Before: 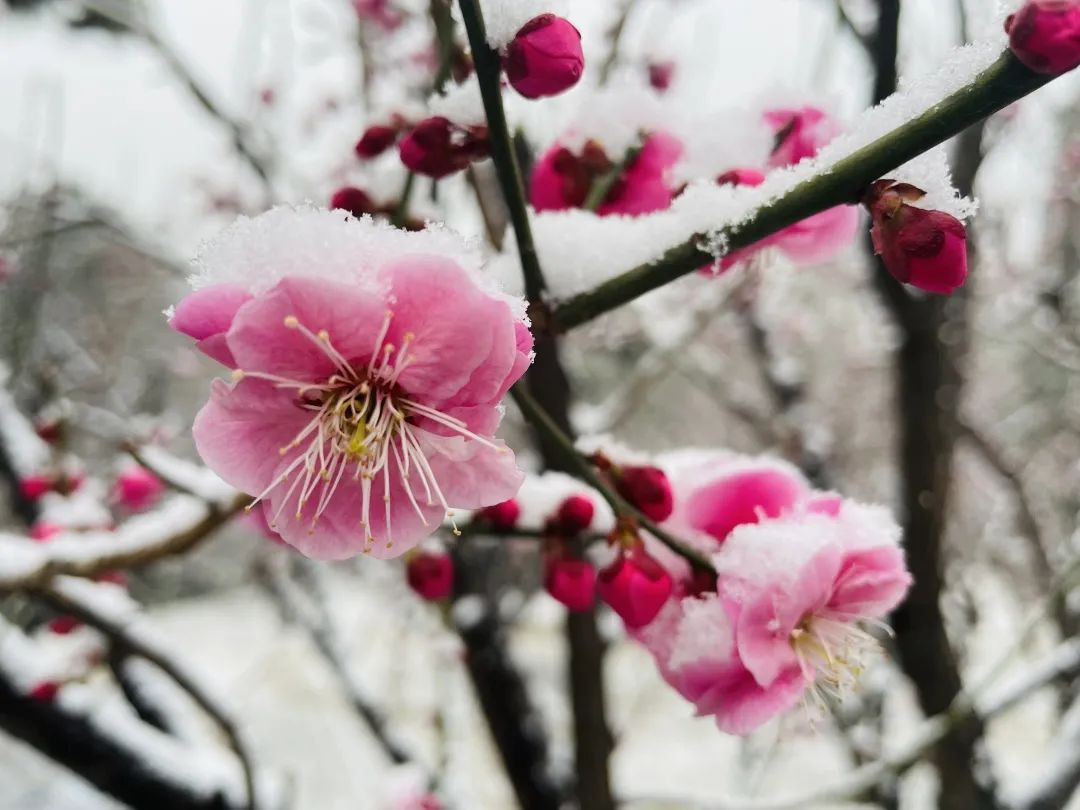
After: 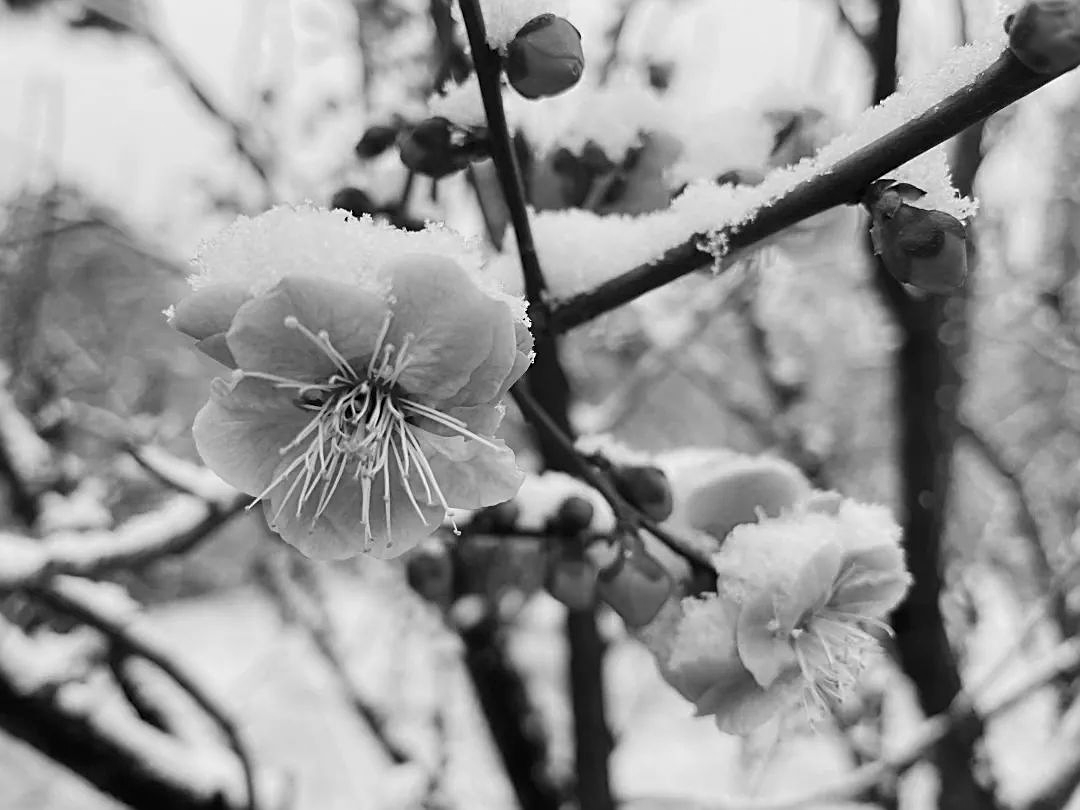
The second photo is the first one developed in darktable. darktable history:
sharpen: on, module defaults
monochrome: a 26.22, b 42.67, size 0.8
white balance: red 1.127, blue 0.943
